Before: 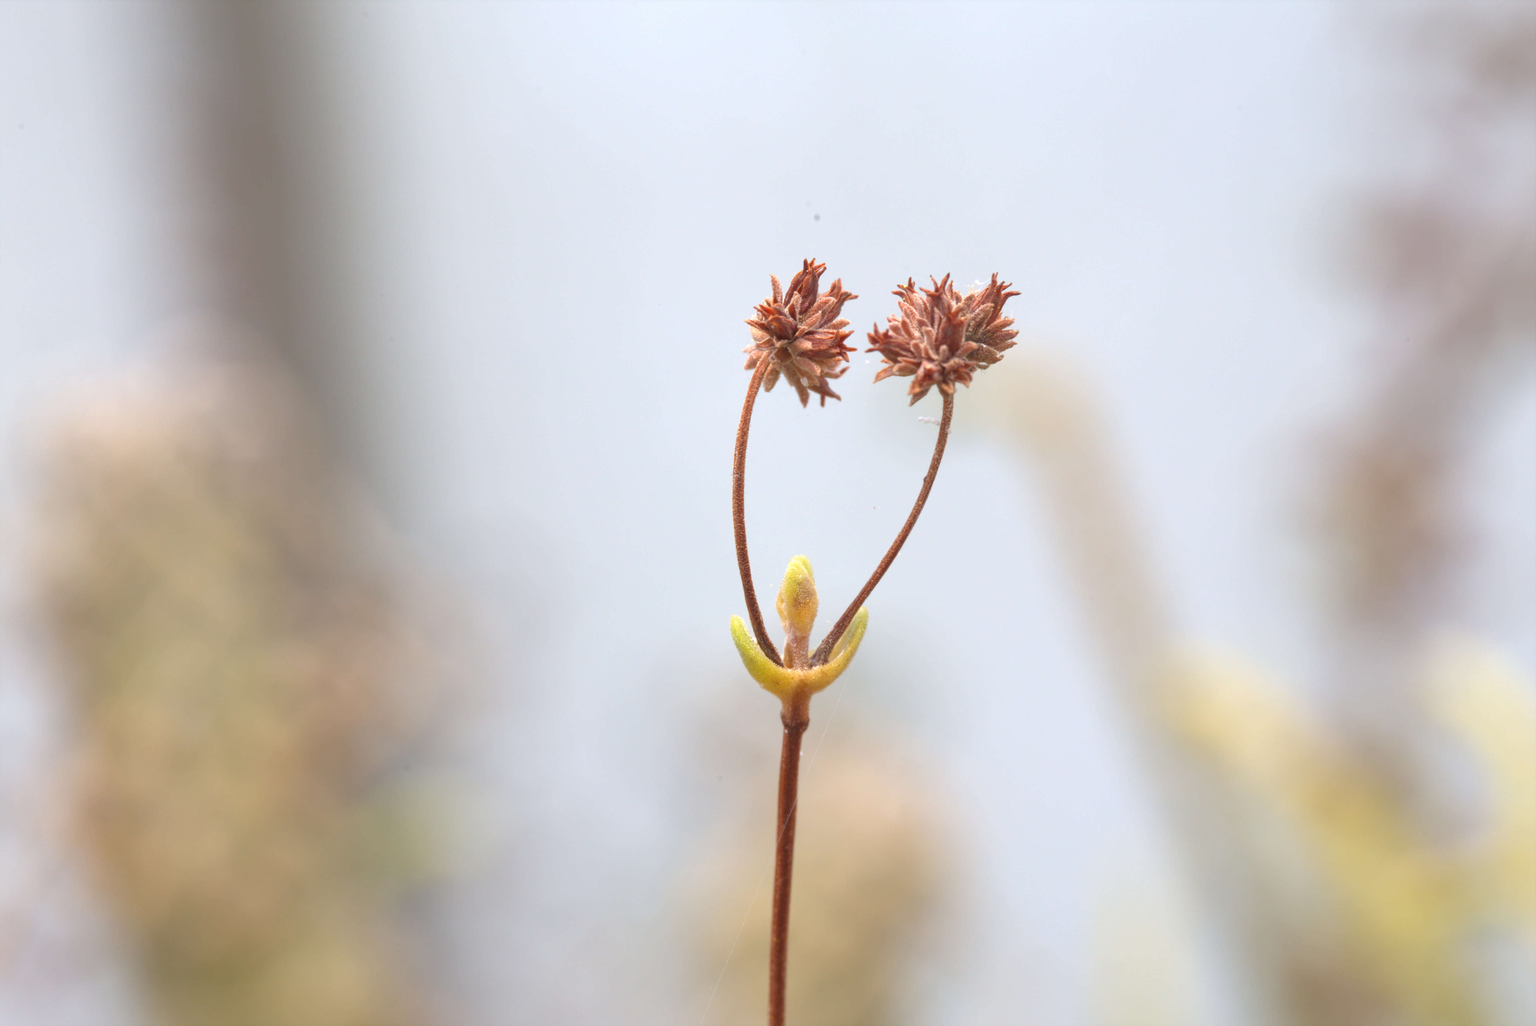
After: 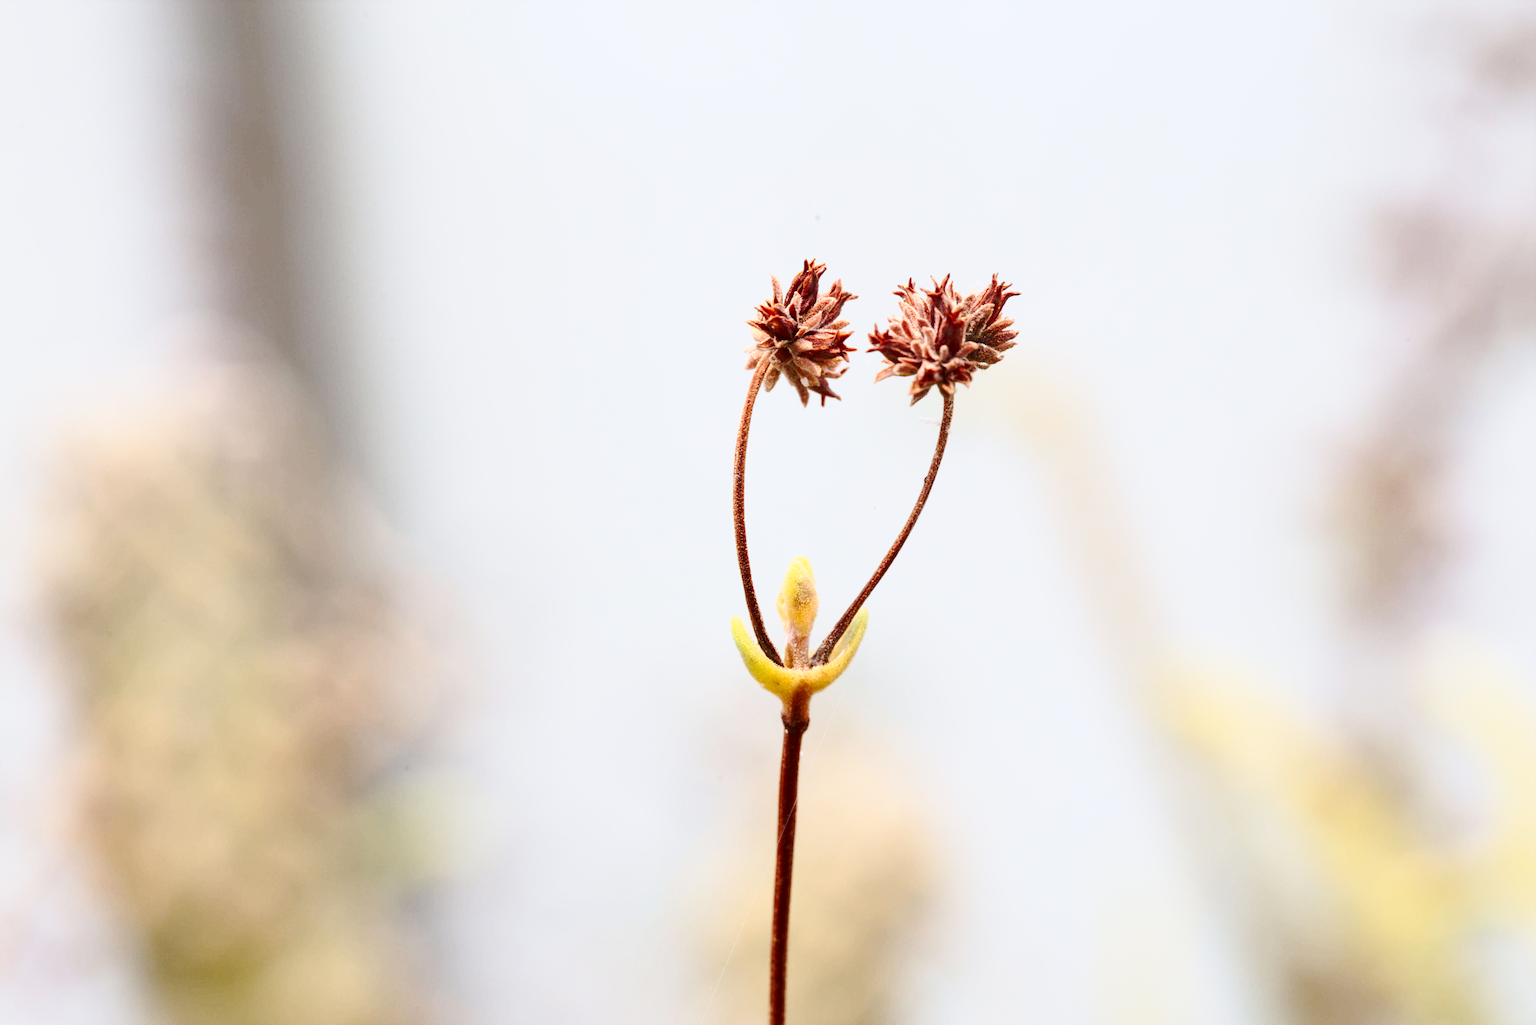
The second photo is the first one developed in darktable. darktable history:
tone curve: curves: ch0 [(0, 0) (0.035, 0.017) (0.131, 0.108) (0.279, 0.279) (0.476, 0.554) (0.617, 0.693) (0.704, 0.77) (0.801, 0.854) (0.895, 0.927) (1, 0.976)]; ch1 [(0, 0) (0.318, 0.278) (0.444, 0.427) (0.493, 0.493) (0.537, 0.547) (0.594, 0.616) (0.746, 0.764) (1, 1)]; ch2 [(0, 0) (0.316, 0.292) (0.381, 0.37) (0.423, 0.448) (0.476, 0.482) (0.502, 0.498) (0.529, 0.532) (0.583, 0.608) (0.639, 0.657) (0.7, 0.7) (0.861, 0.808) (1, 0.951)], preserve colors none
contrast brightness saturation: contrast 0.337, brightness -0.081, saturation 0.172
